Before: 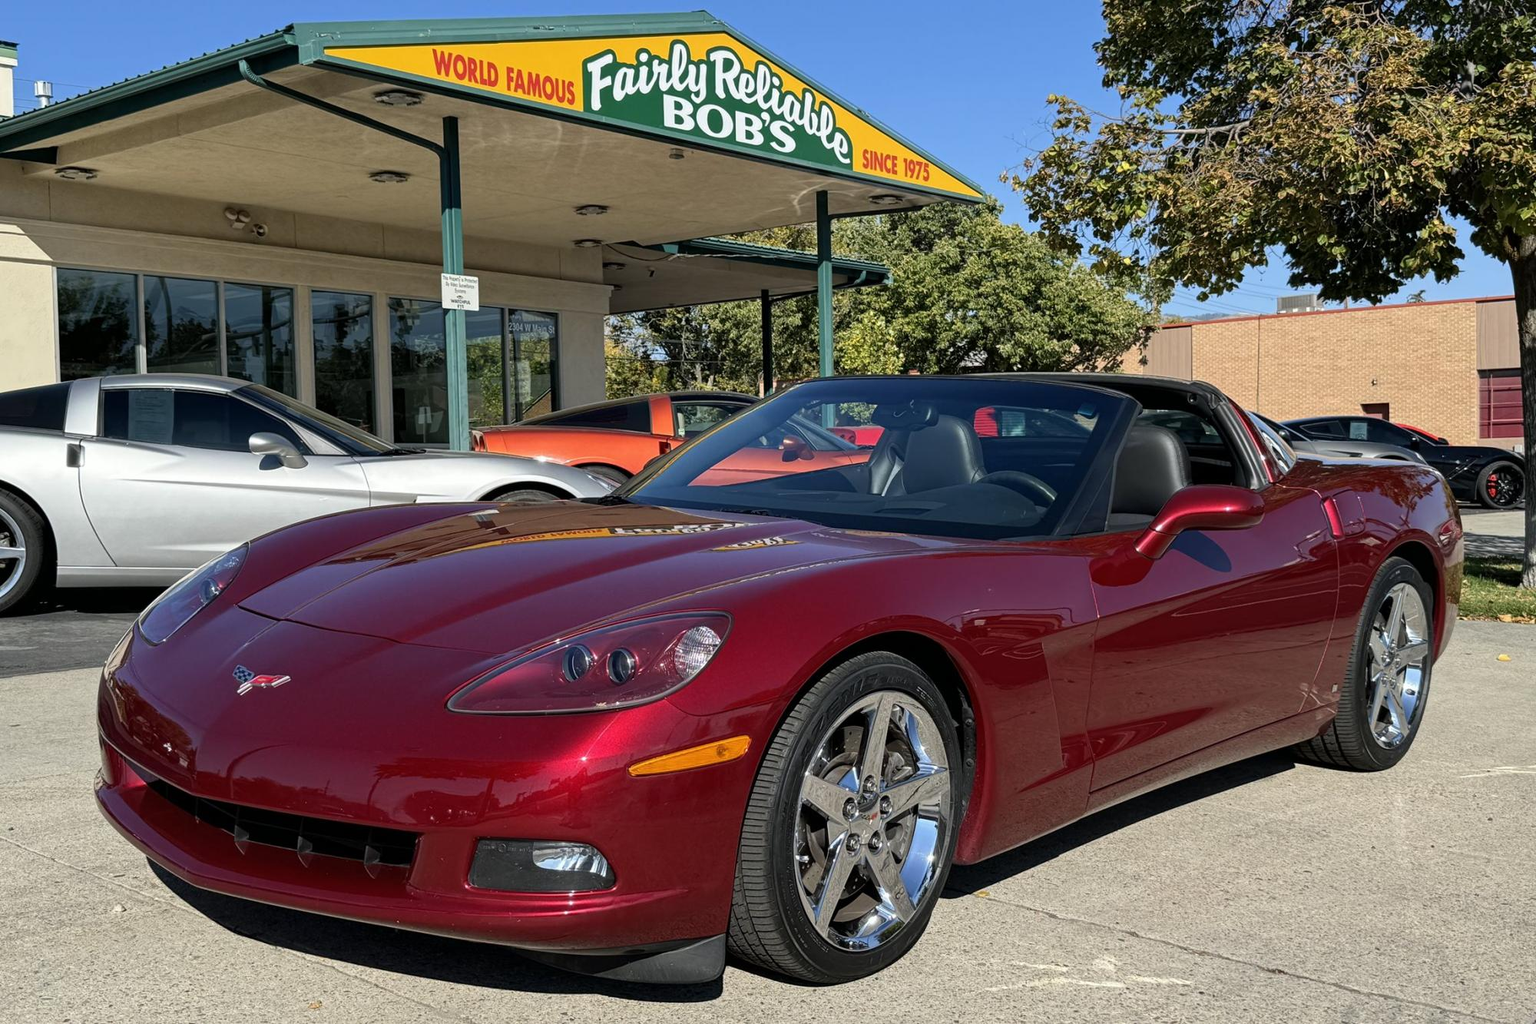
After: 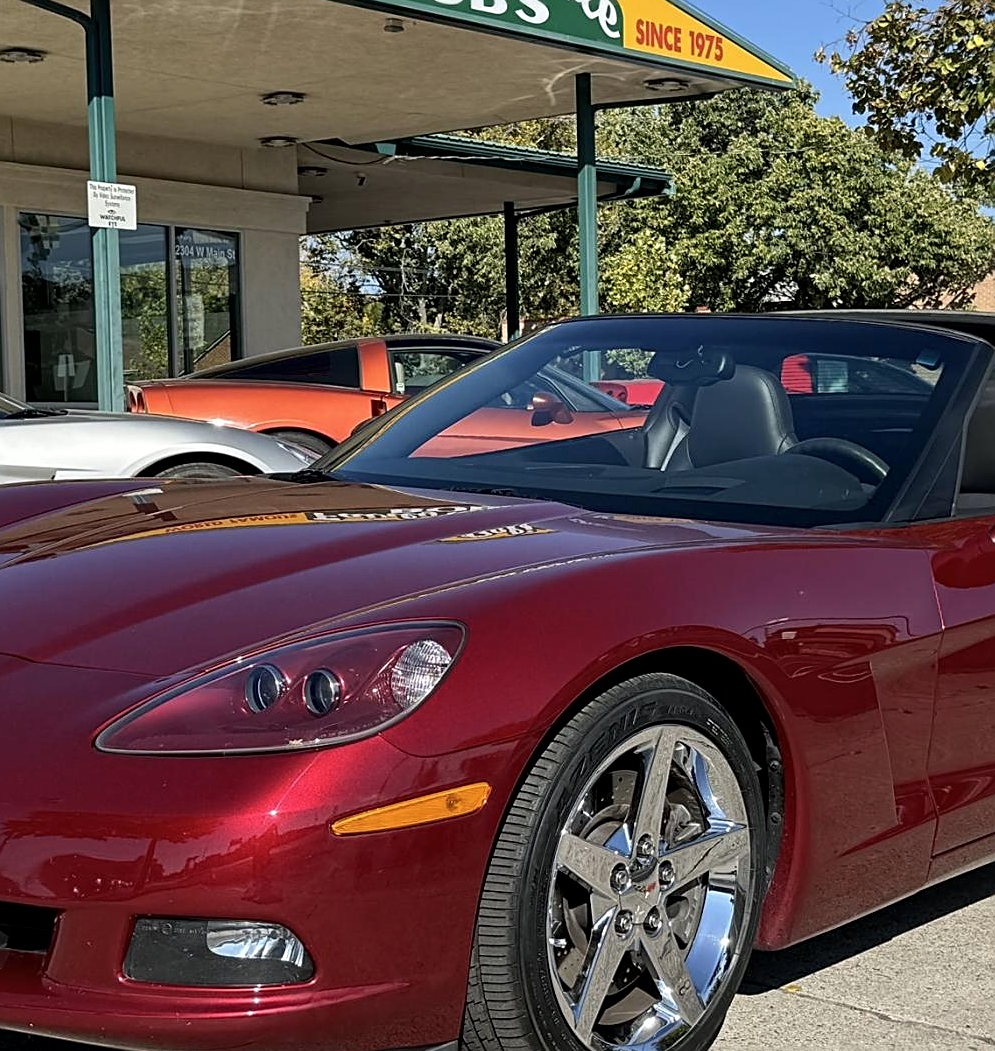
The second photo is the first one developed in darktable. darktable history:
local contrast: mode bilateral grid, contrast 20, coarseness 50, detail 119%, midtone range 0.2
contrast brightness saturation: contrast 0.009, saturation -0.051
crop and rotate: angle 0.018°, left 24.369%, top 13.173%, right 25.818%, bottom 7.901%
sharpen: amount 0.579
